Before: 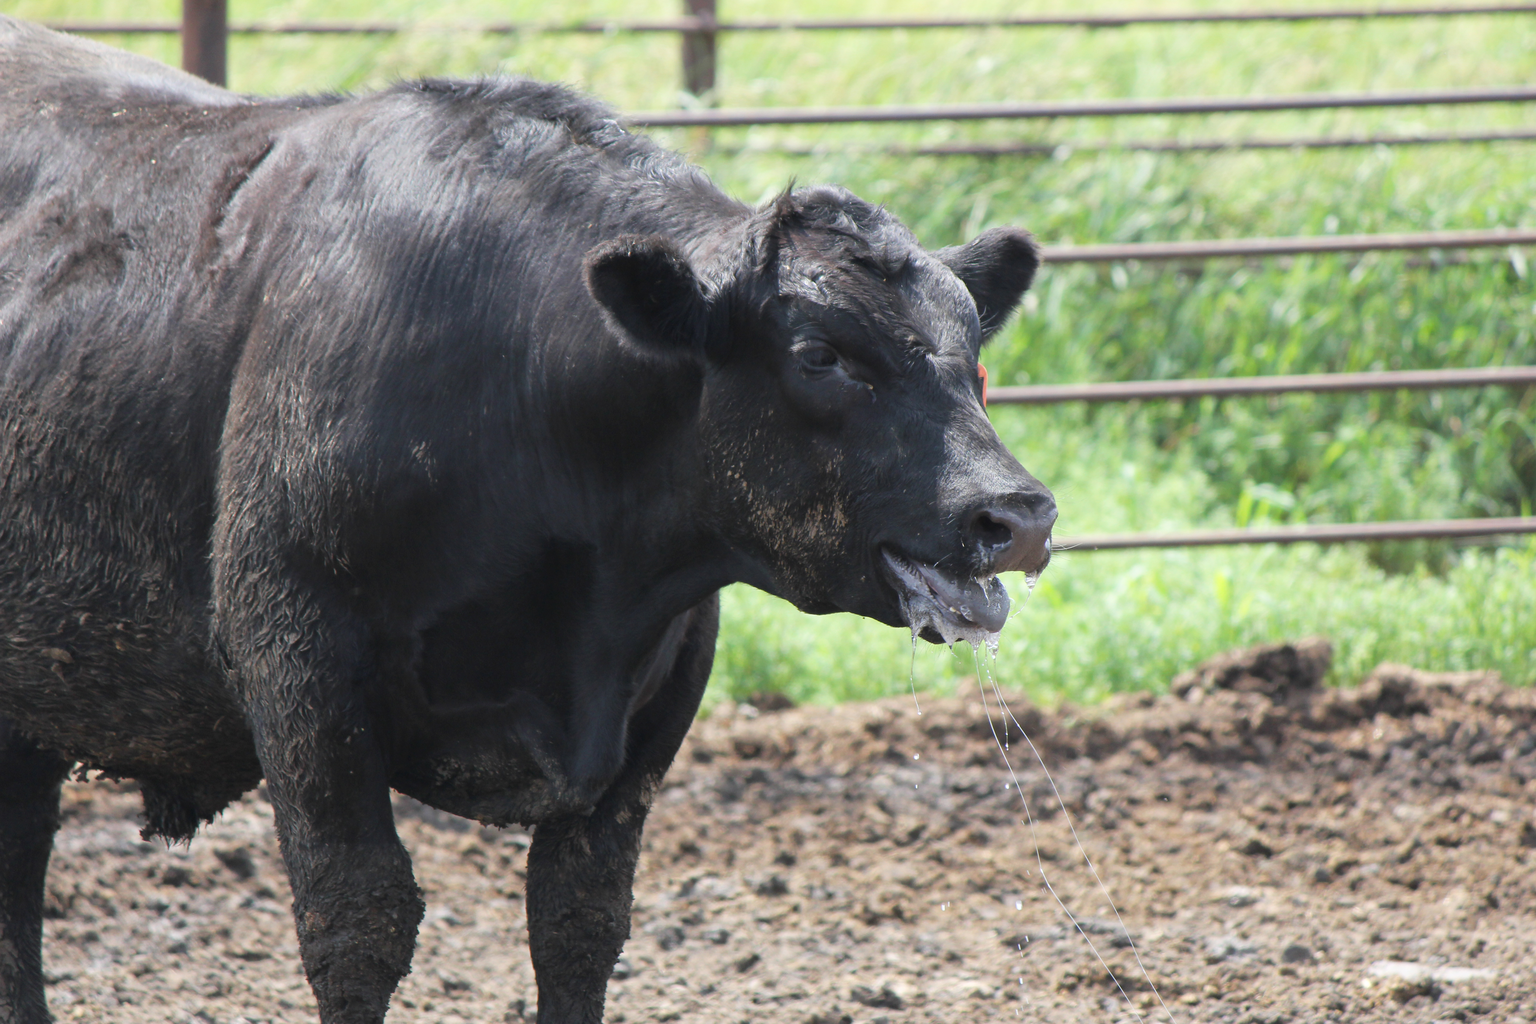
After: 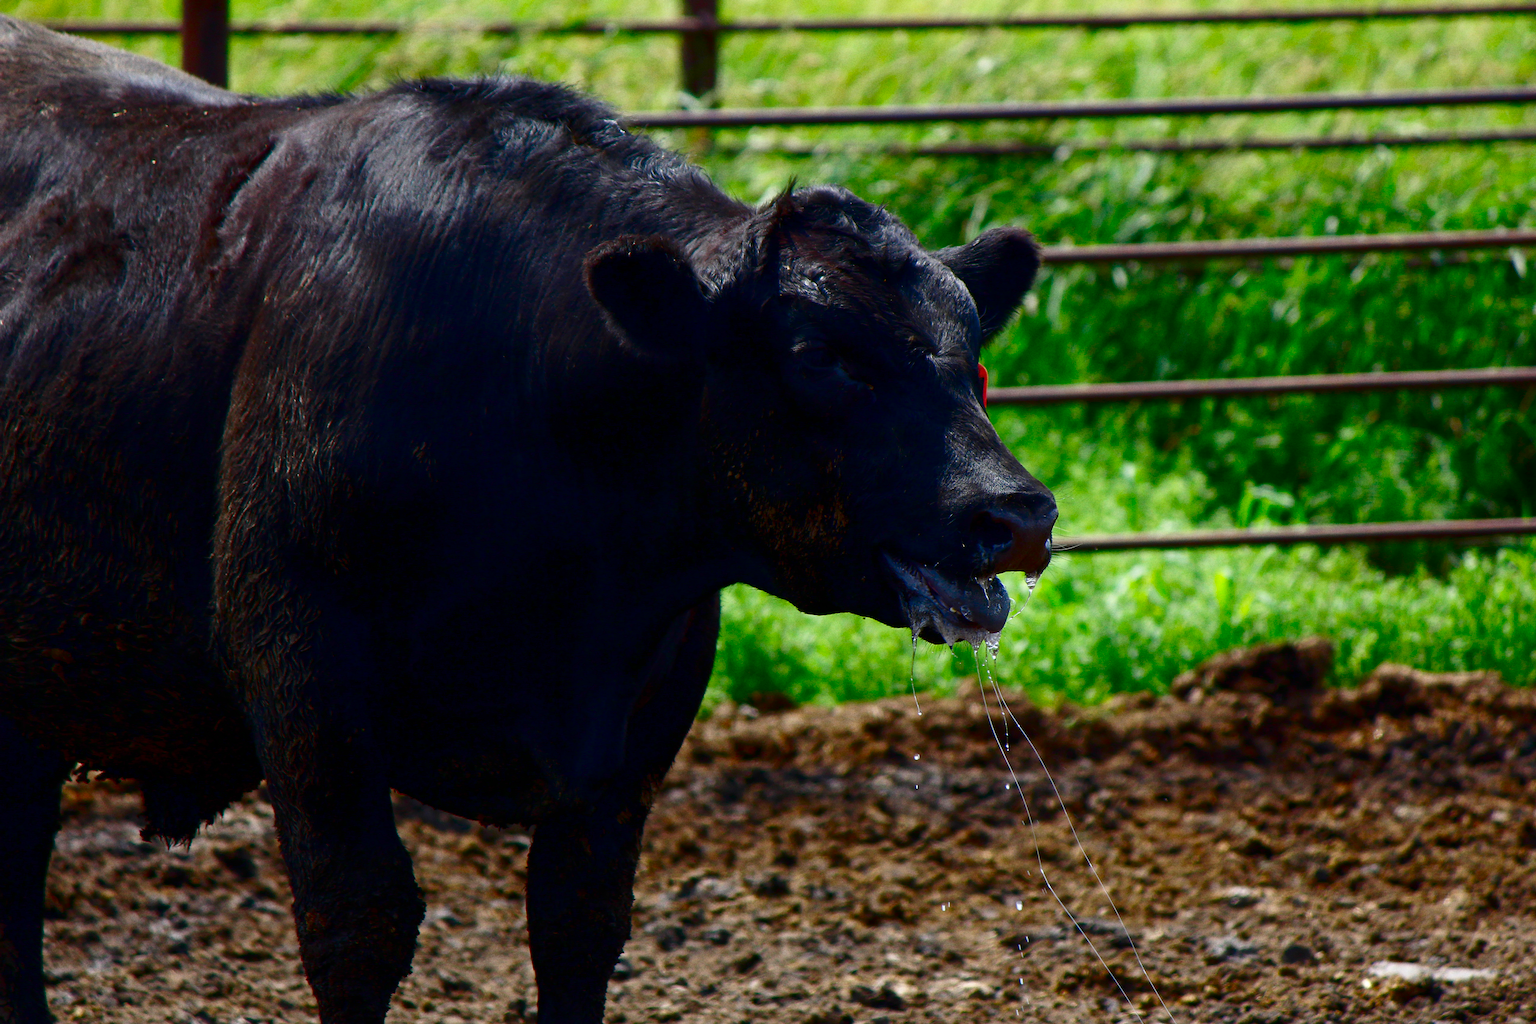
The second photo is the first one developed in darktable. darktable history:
grain: coarseness 0.09 ISO
contrast brightness saturation: brightness -1, saturation 1
